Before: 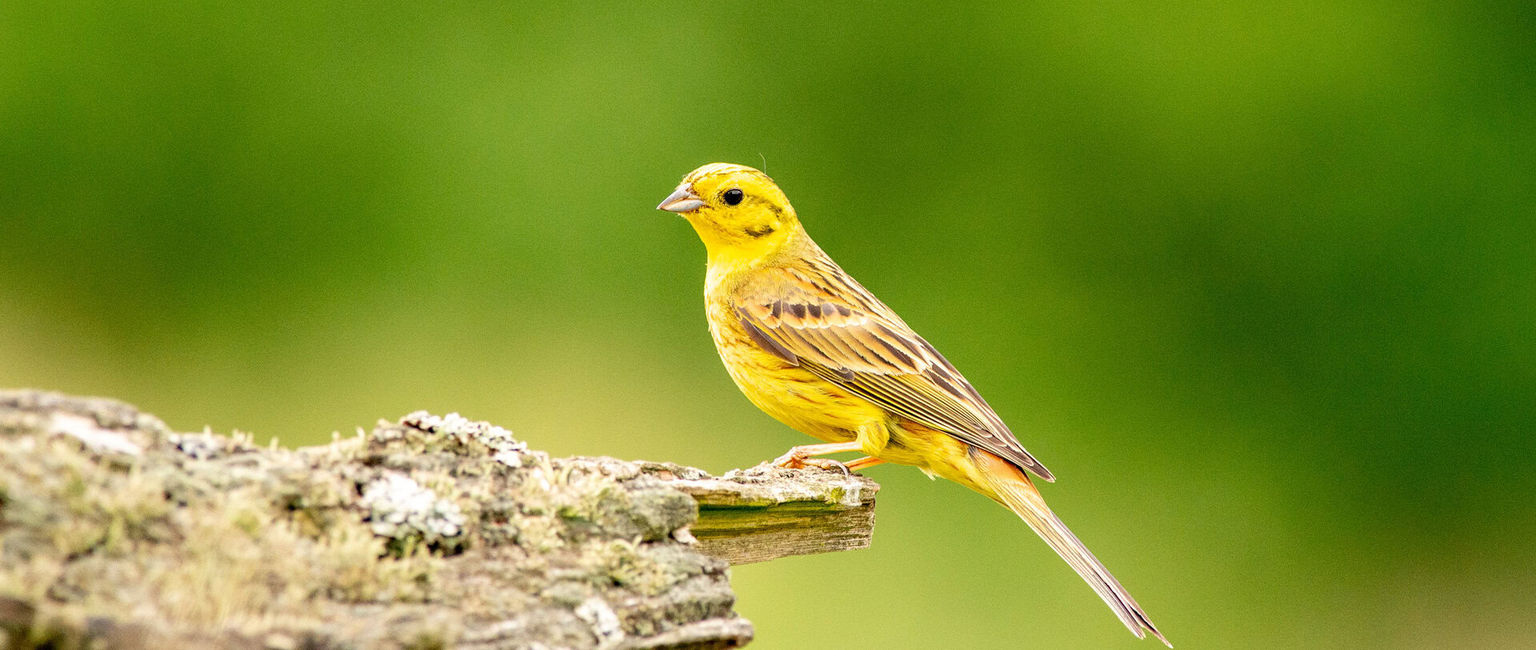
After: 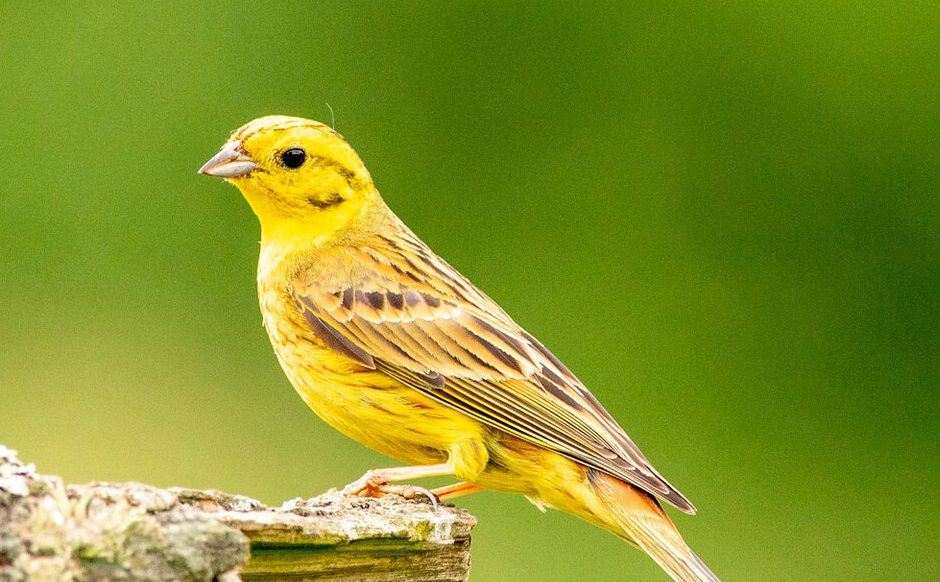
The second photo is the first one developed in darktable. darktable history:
crop: left 32.468%, top 10.96%, right 18.54%, bottom 17.364%
